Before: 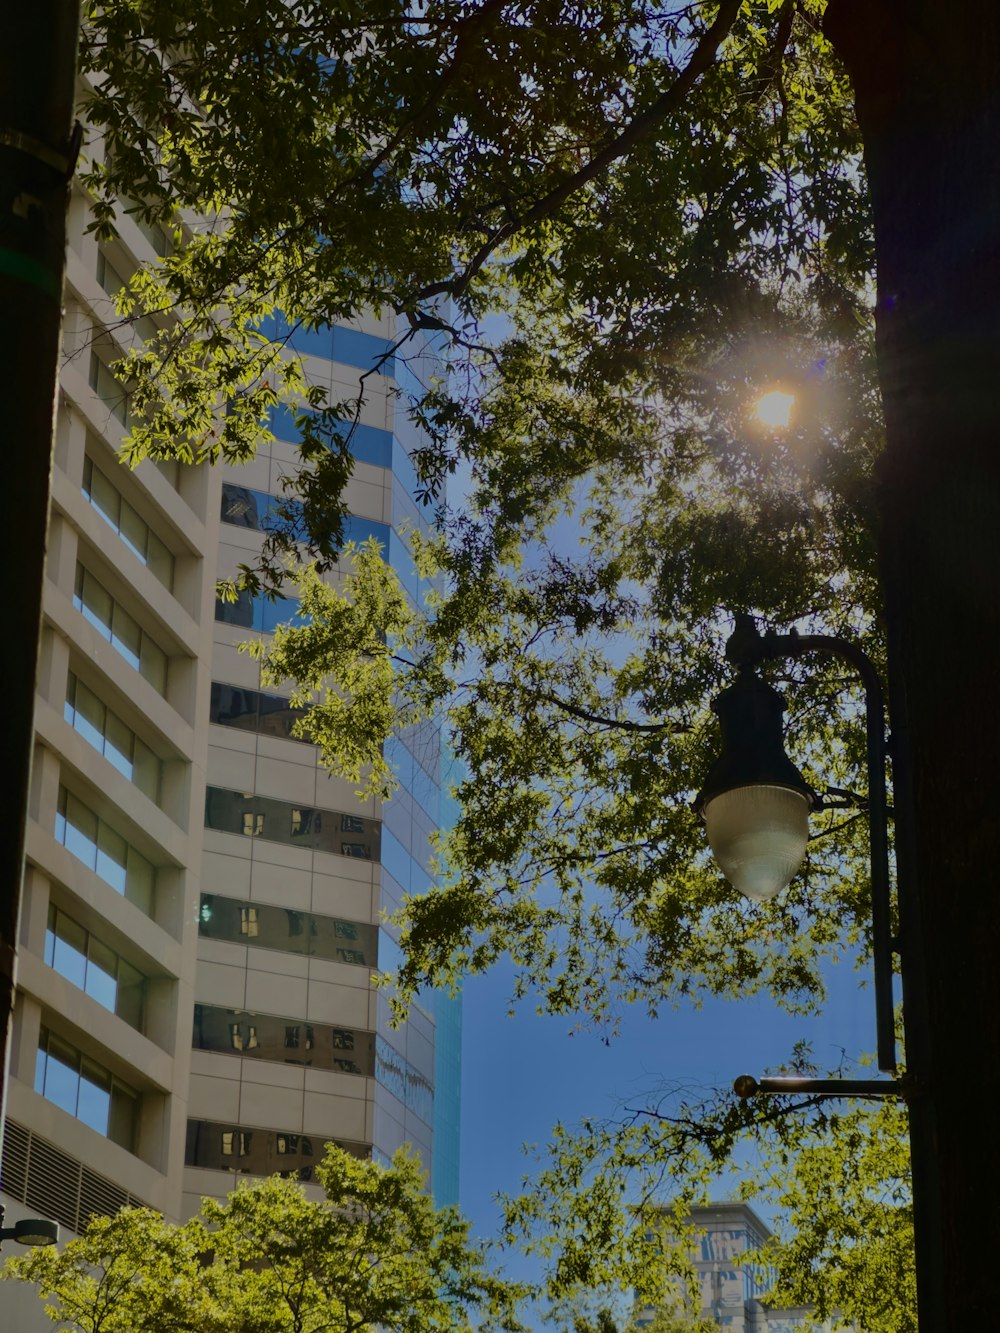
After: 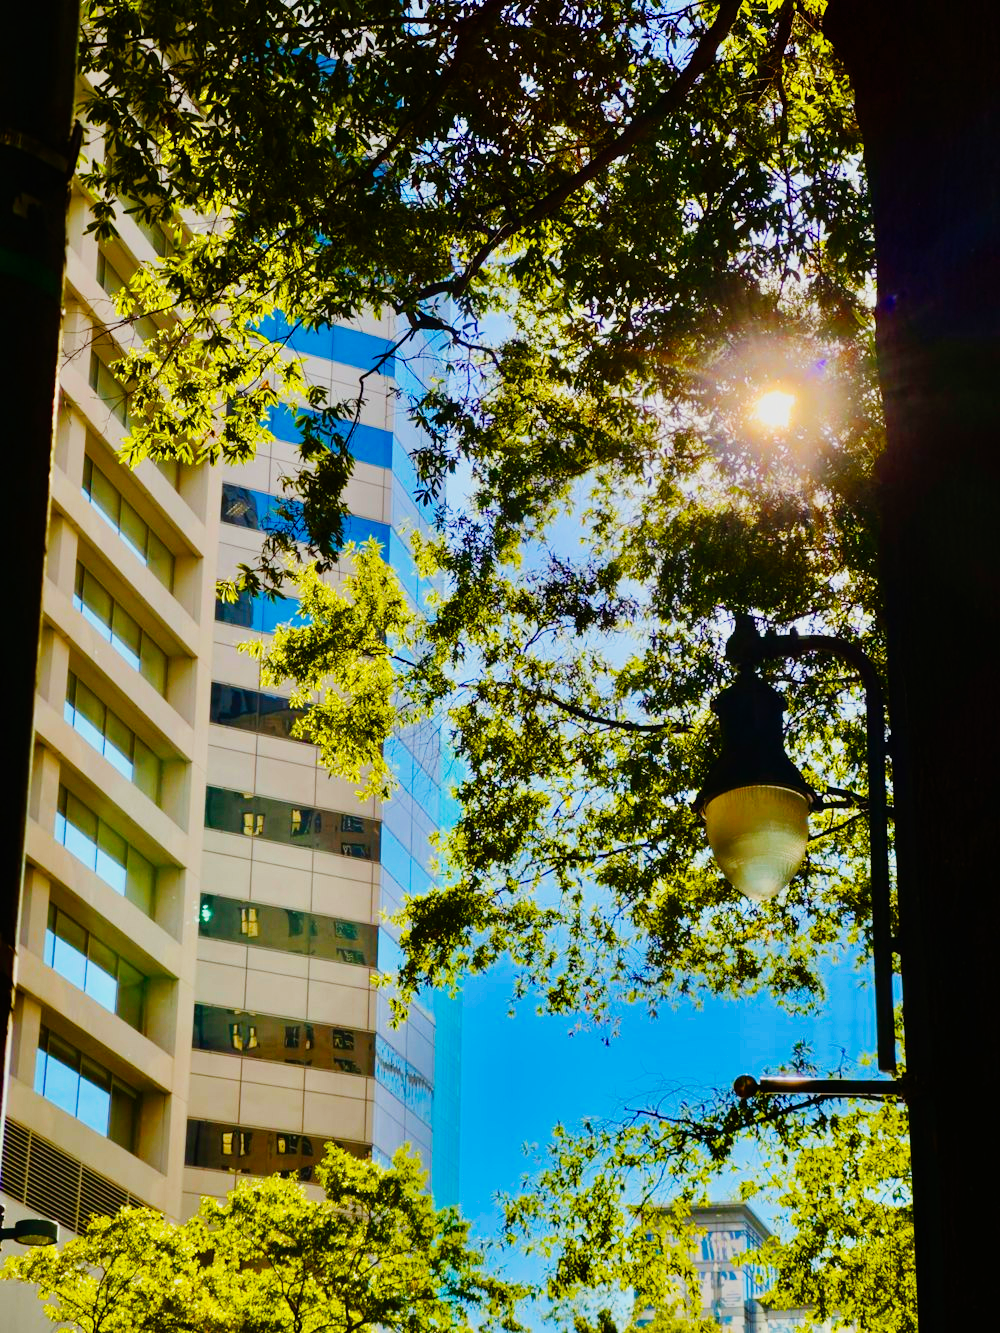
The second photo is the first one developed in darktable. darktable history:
color balance rgb: perceptual saturation grading › global saturation 20%, perceptual saturation grading › highlights -25%, perceptual saturation grading › shadows 50%
base curve: curves: ch0 [(0, 0) (0, 0.001) (0.001, 0.001) (0.004, 0.002) (0.007, 0.004) (0.015, 0.013) (0.033, 0.045) (0.052, 0.096) (0.075, 0.17) (0.099, 0.241) (0.163, 0.42) (0.219, 0.55) (0.259, 0.616) (0.327, 0.722) (0.365, 0.765) (0.522, 0.873) (0.547, 0.881) (0.689, 0.919) (0.826, 0.952) (1, 1)], preserve colors none
